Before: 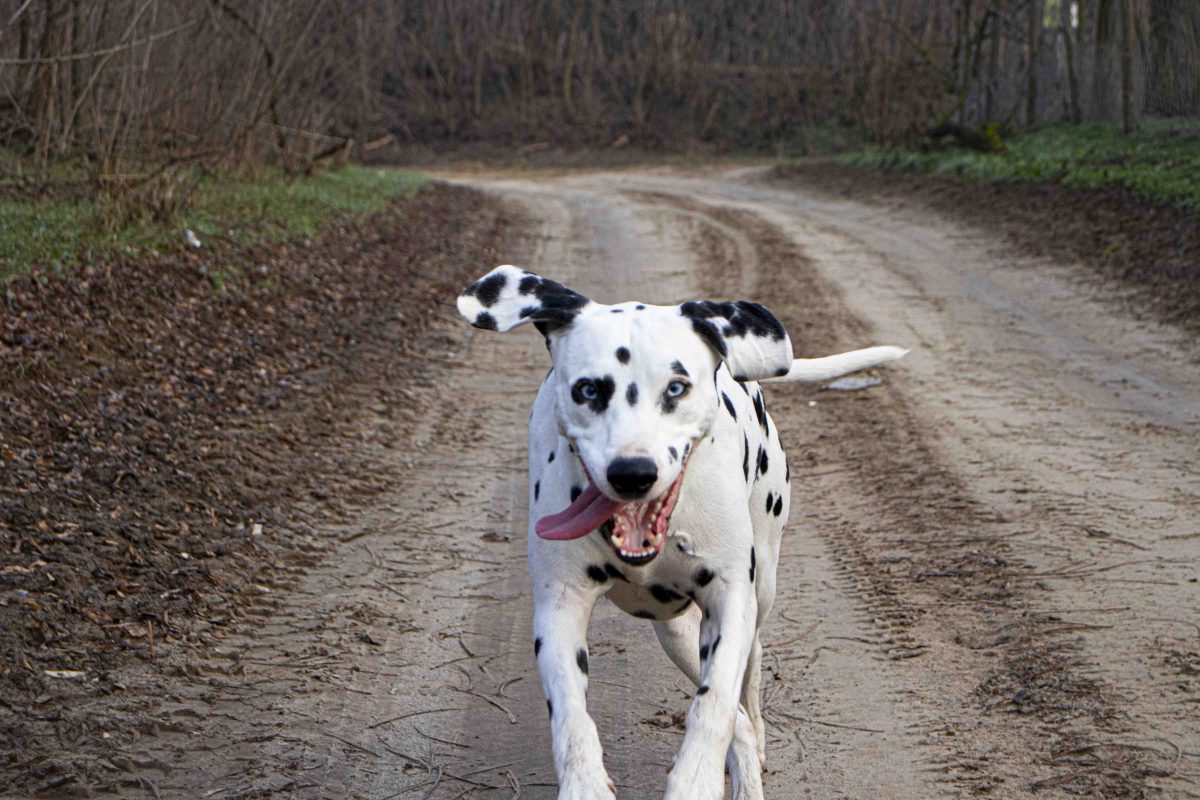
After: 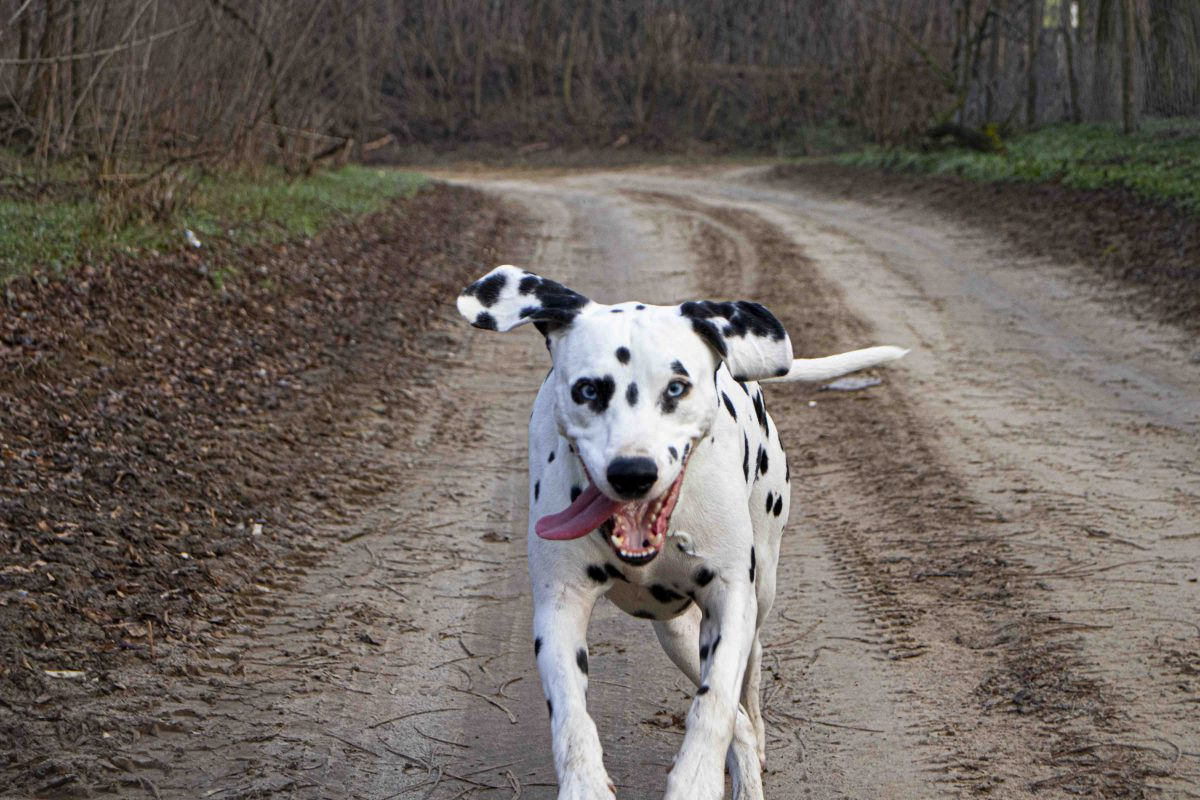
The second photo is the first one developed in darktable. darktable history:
shadows and highlights: shadows 24.61, highlights -78.92, soften with gaussian
